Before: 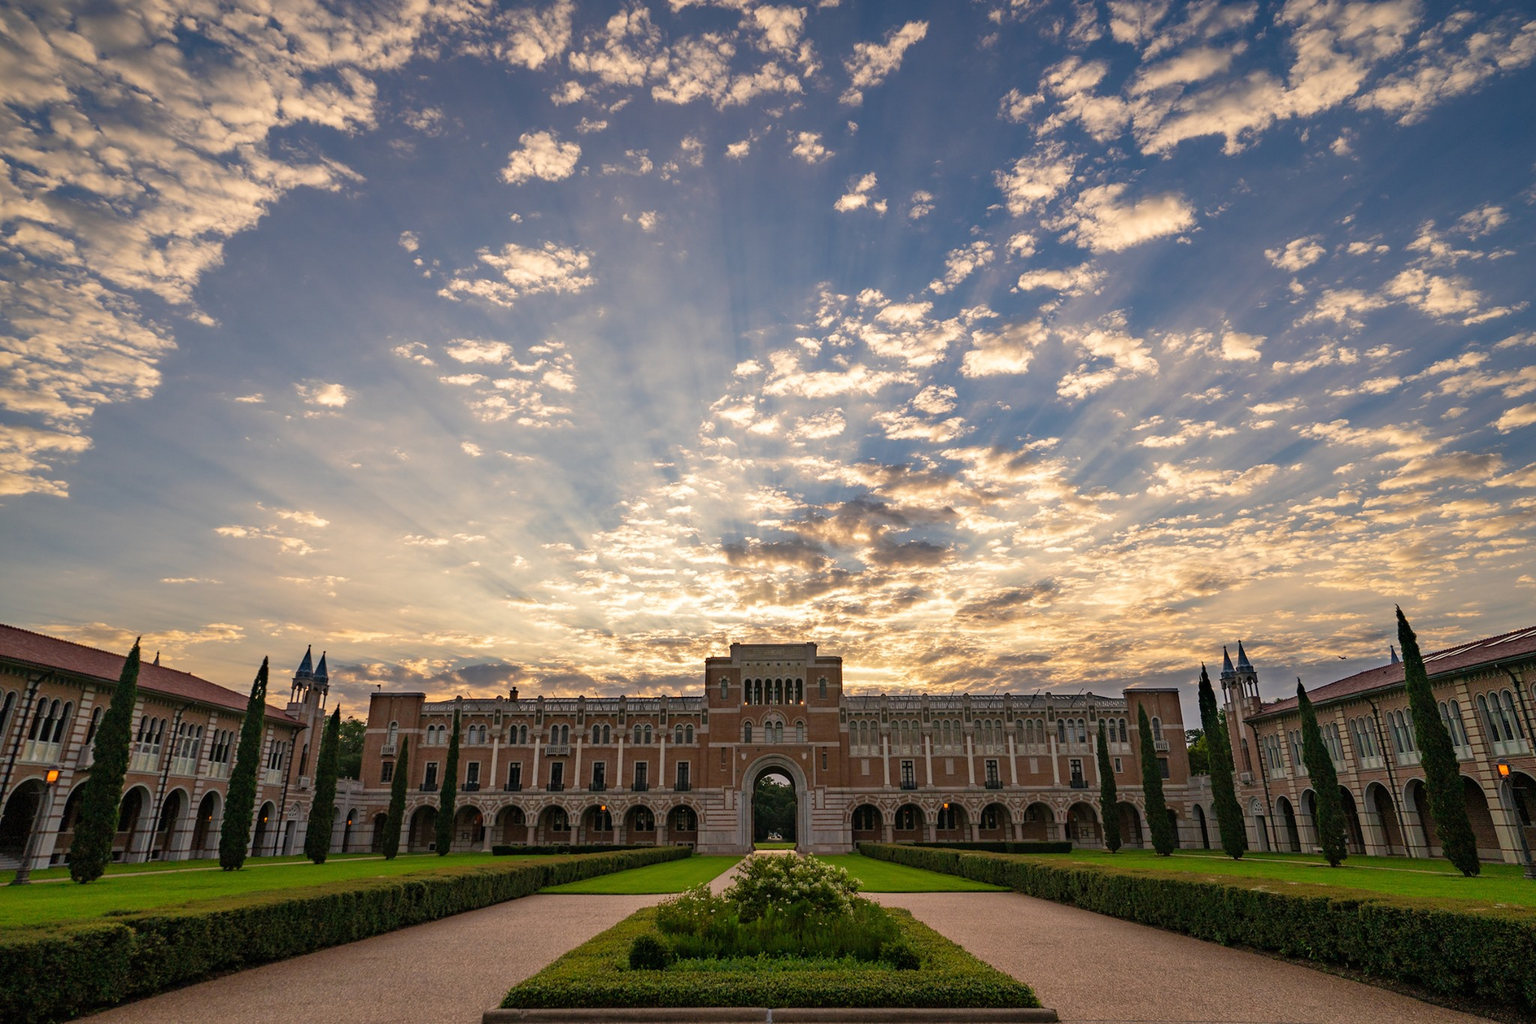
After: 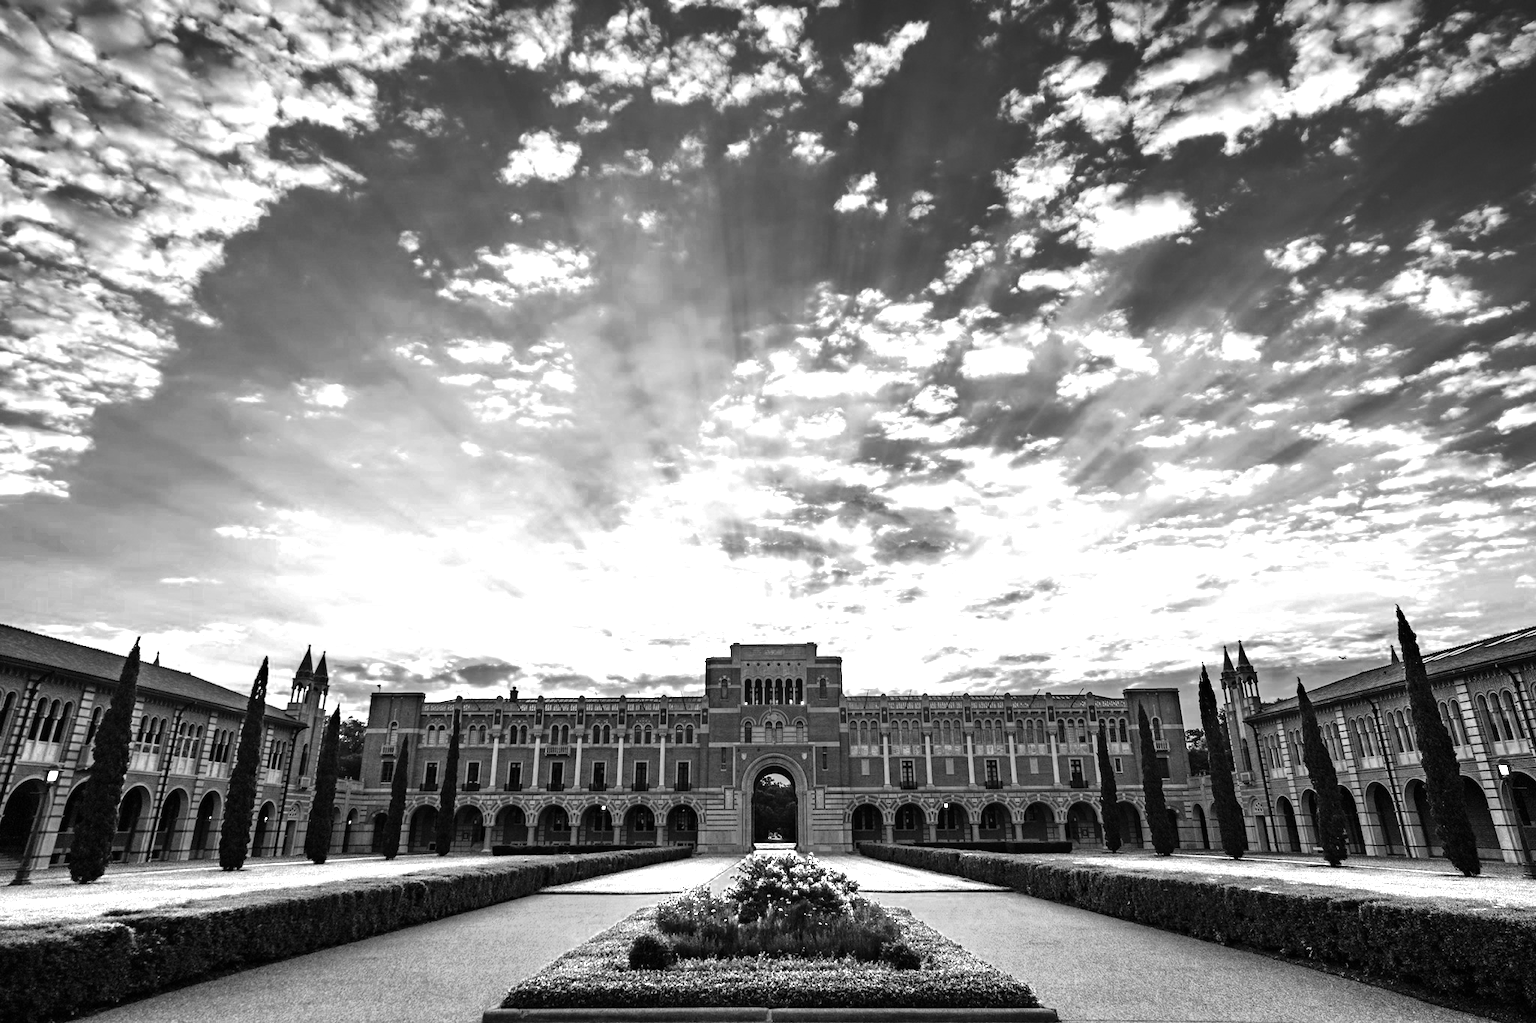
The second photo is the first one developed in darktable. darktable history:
color zones: curves: ch0 [(0, 0.554) (0.146, 0.662) (0.293, 0.86) (0.503, 0.774) (0.637, 0.106) (0.74, 0.072) (0.866, 0.488) (0.998, 0.569)]; ch1 [(0, 0) (0.143, 0) (0.286, 0) (0.429, 0) (0.571, 0) (0.714, 0) (0.857, 0)]
base curve: curves: ch0 [(0, 0) (0.032, 0.025) (0.121, 0.166) (0.206, 0.329) (0.605, 0.79) (1, 1)], preserve colors none
